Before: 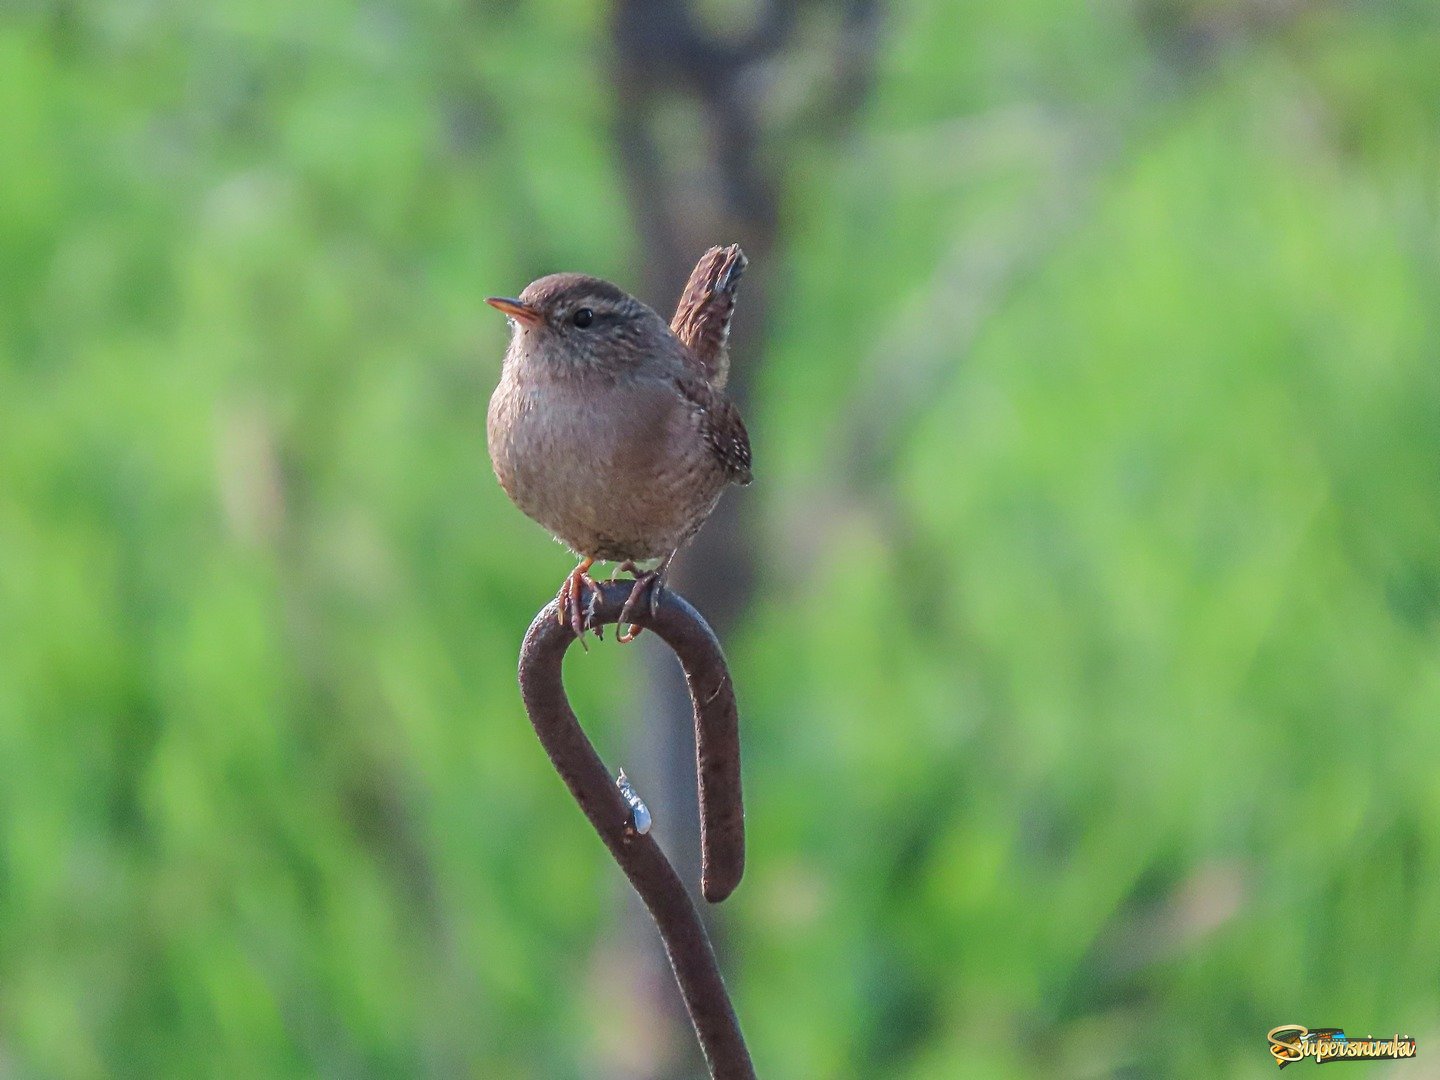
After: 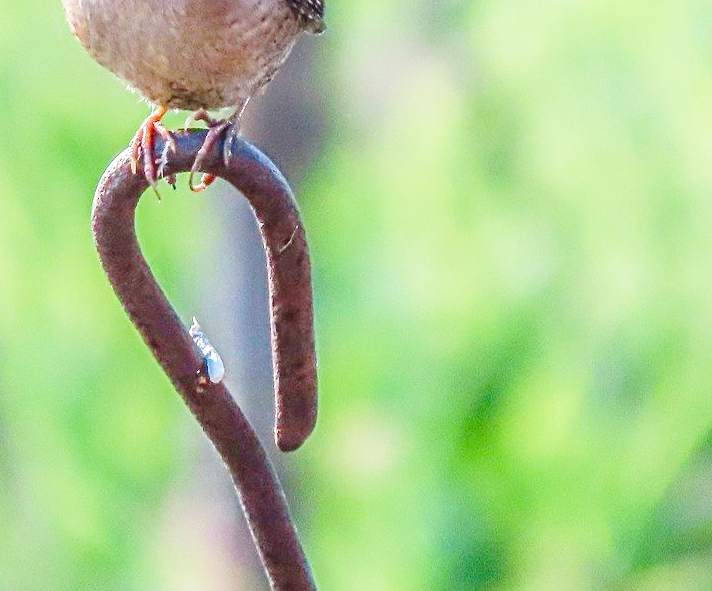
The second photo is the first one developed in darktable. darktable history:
crop: left 29.672%, top 41.786%, right 20.851%, bottom 3.487%
color balance rgb: perceptual saturation grading › global saturation 20%, perceptual saturation grading › highlights -50%, perceptual saturation grading › shadows 30%, perceptual brilliance grading › global brilliance 10%, perceptual brilliance grading › shadows 15%
base curve: curves: ch0 [(0, 0) (0.028, 0.03) (0.121, 0.232) (0.46, 0.748) (0.859, 0.968) (1, 1)], preserve colors none
